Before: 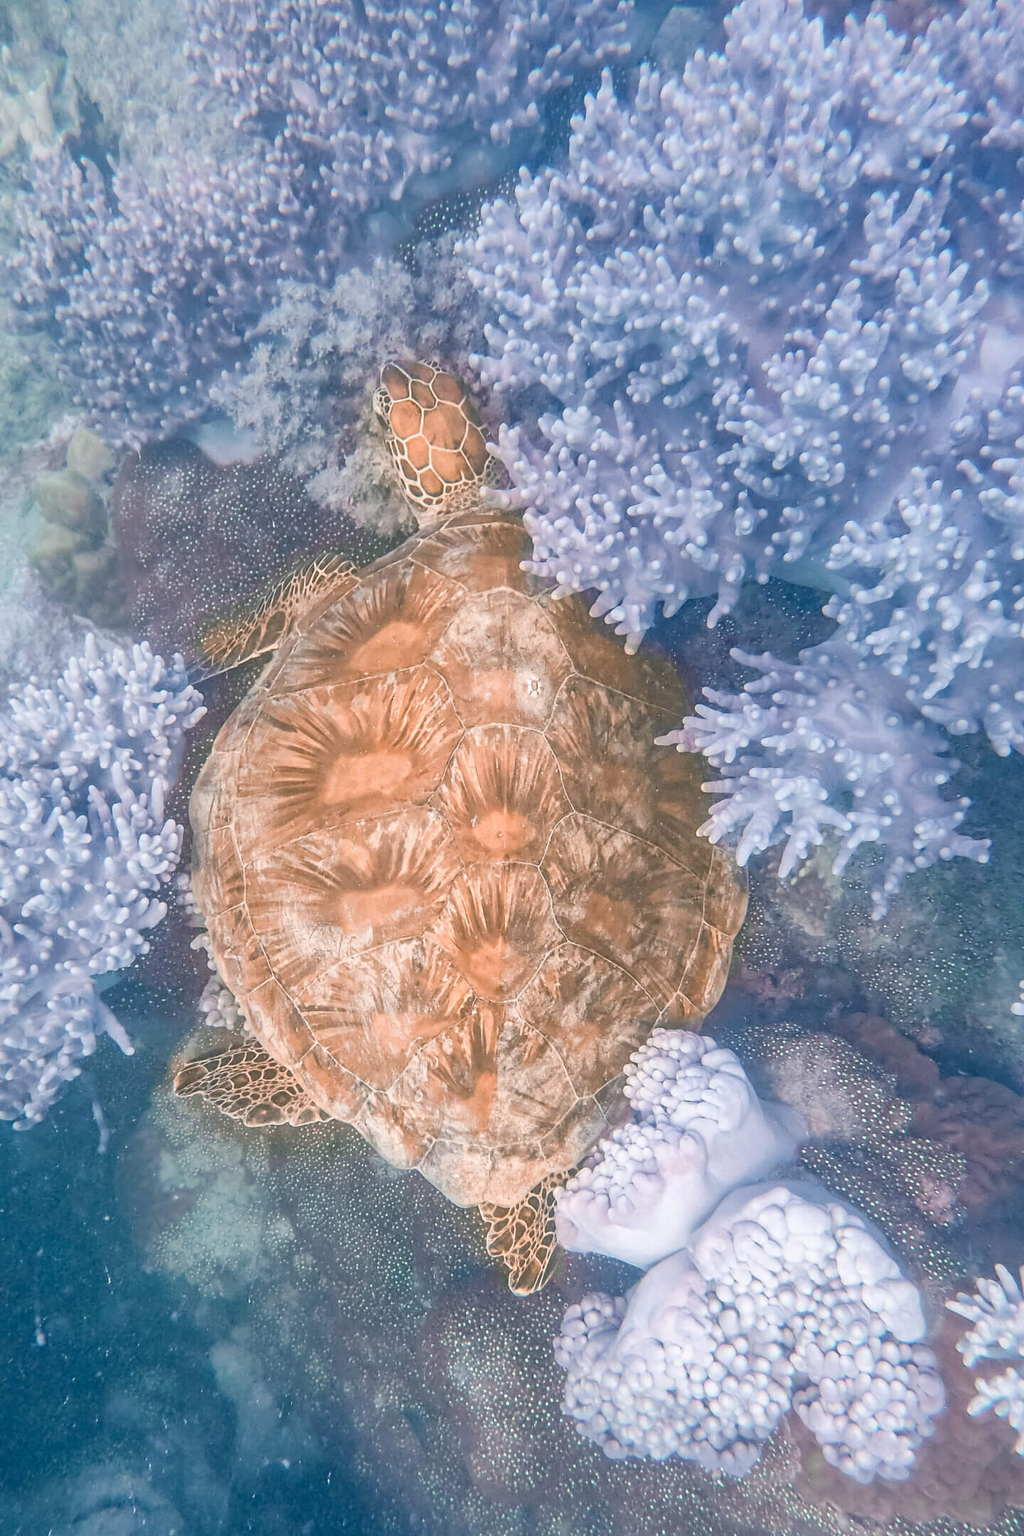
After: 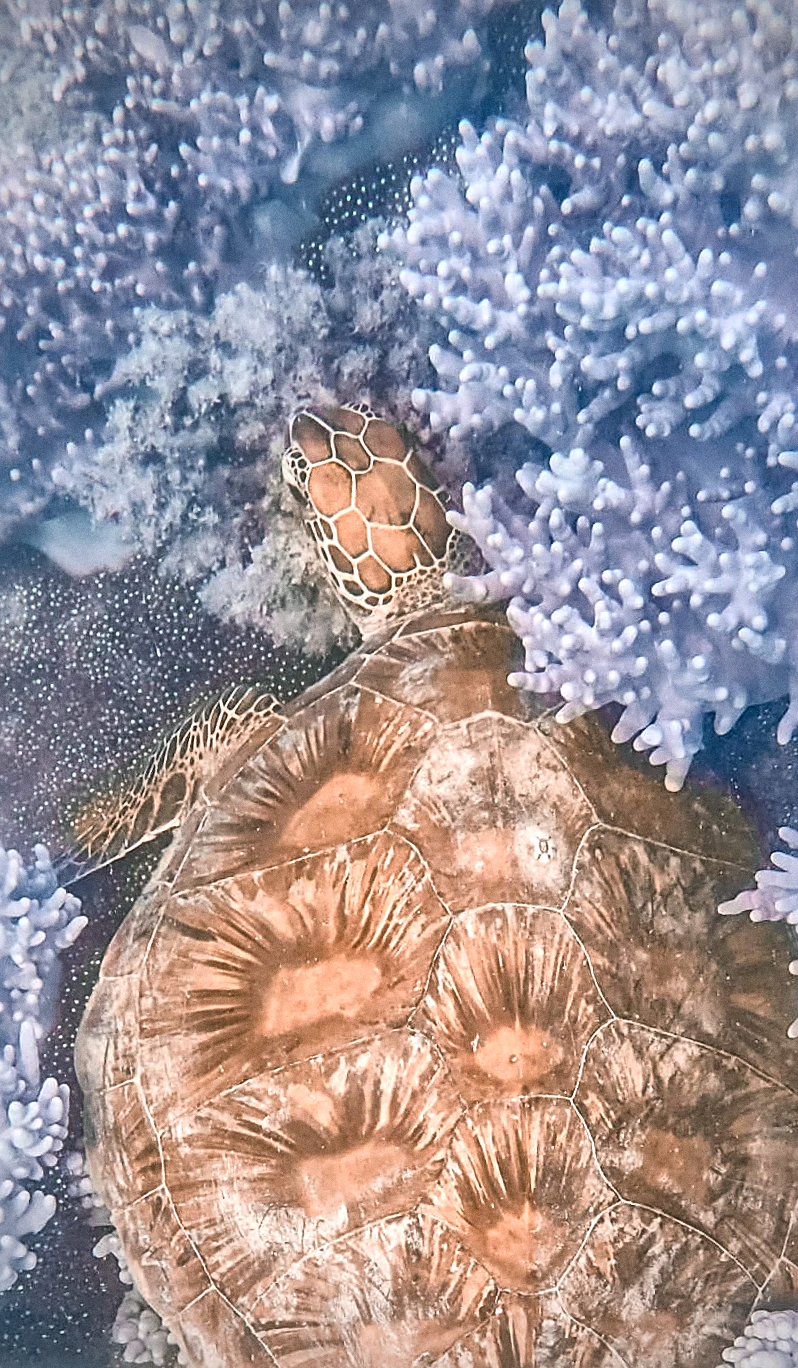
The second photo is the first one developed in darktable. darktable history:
grain: coarseness 0.09 ISO
local contrast: mode bilateral grid, contrast 20, coarseness 50, detail 179%, midtone range 0.2
sharpen: on, module defaults
rotate and perspective: rotation -4.98°, automatic cropping off
crop: left 17.835%, top 7.675%, right 32.881%, bottom 32.213%
vignetting: on, module defaults
